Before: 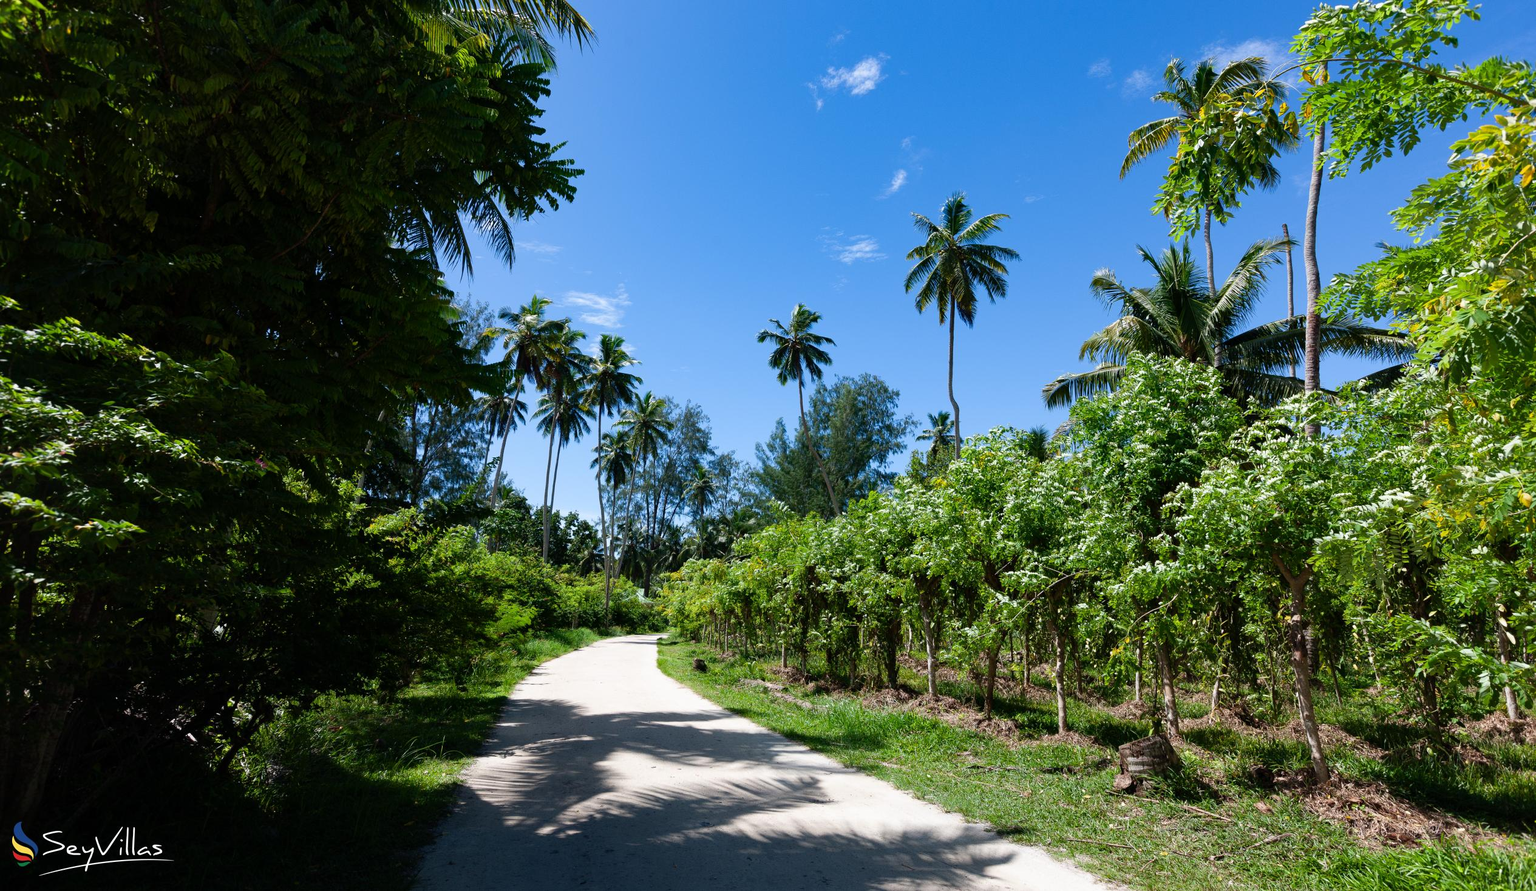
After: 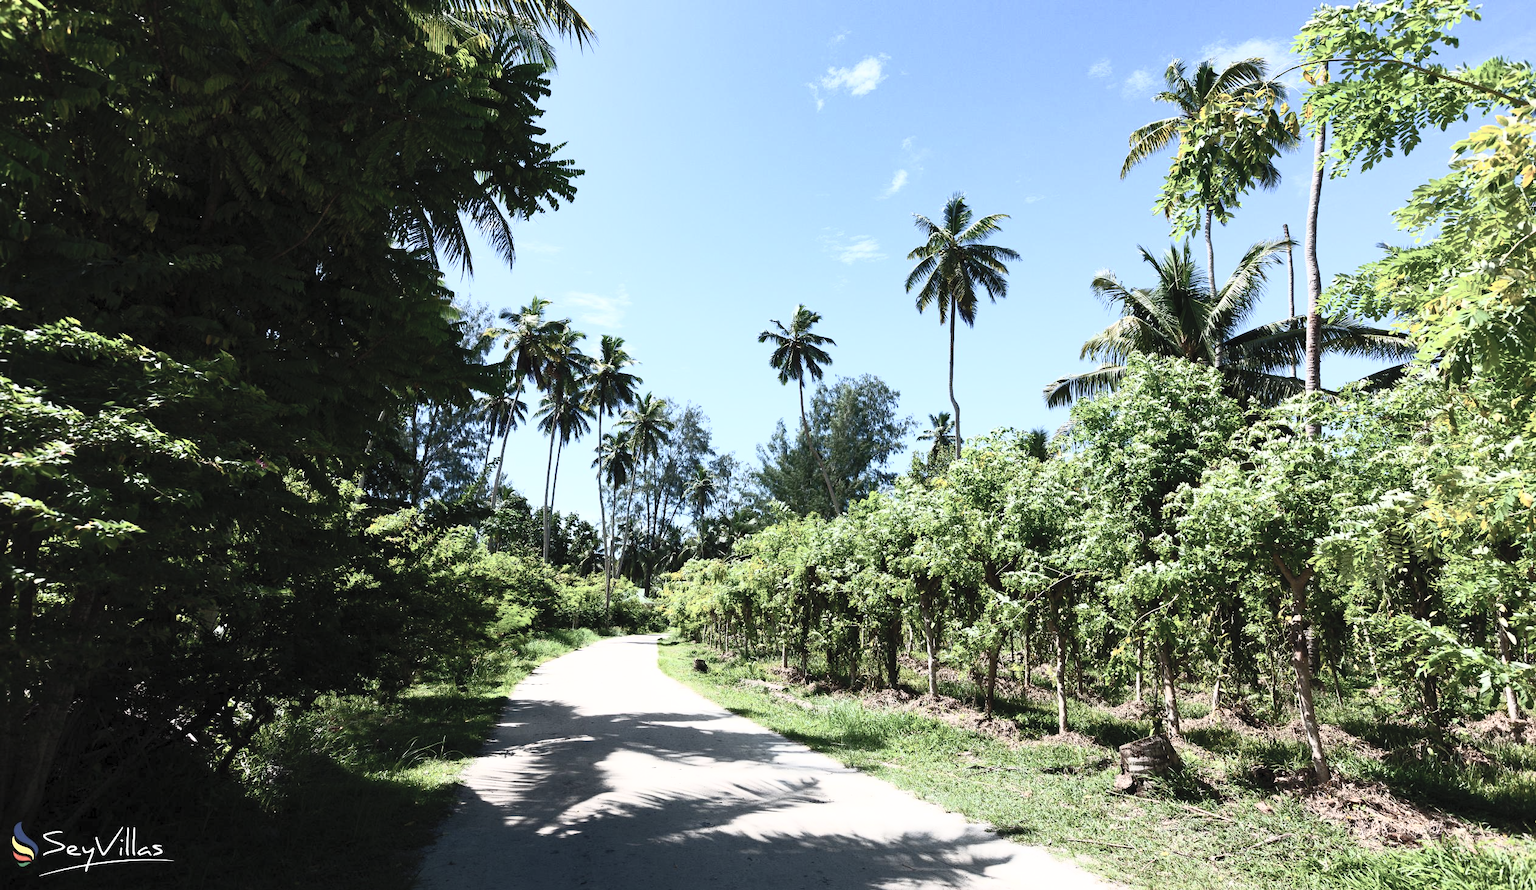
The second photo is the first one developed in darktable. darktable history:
crop: left 0.001%
contrast brightness saturation: contrast 0.568, brightness 0.571, saturation -0.331
